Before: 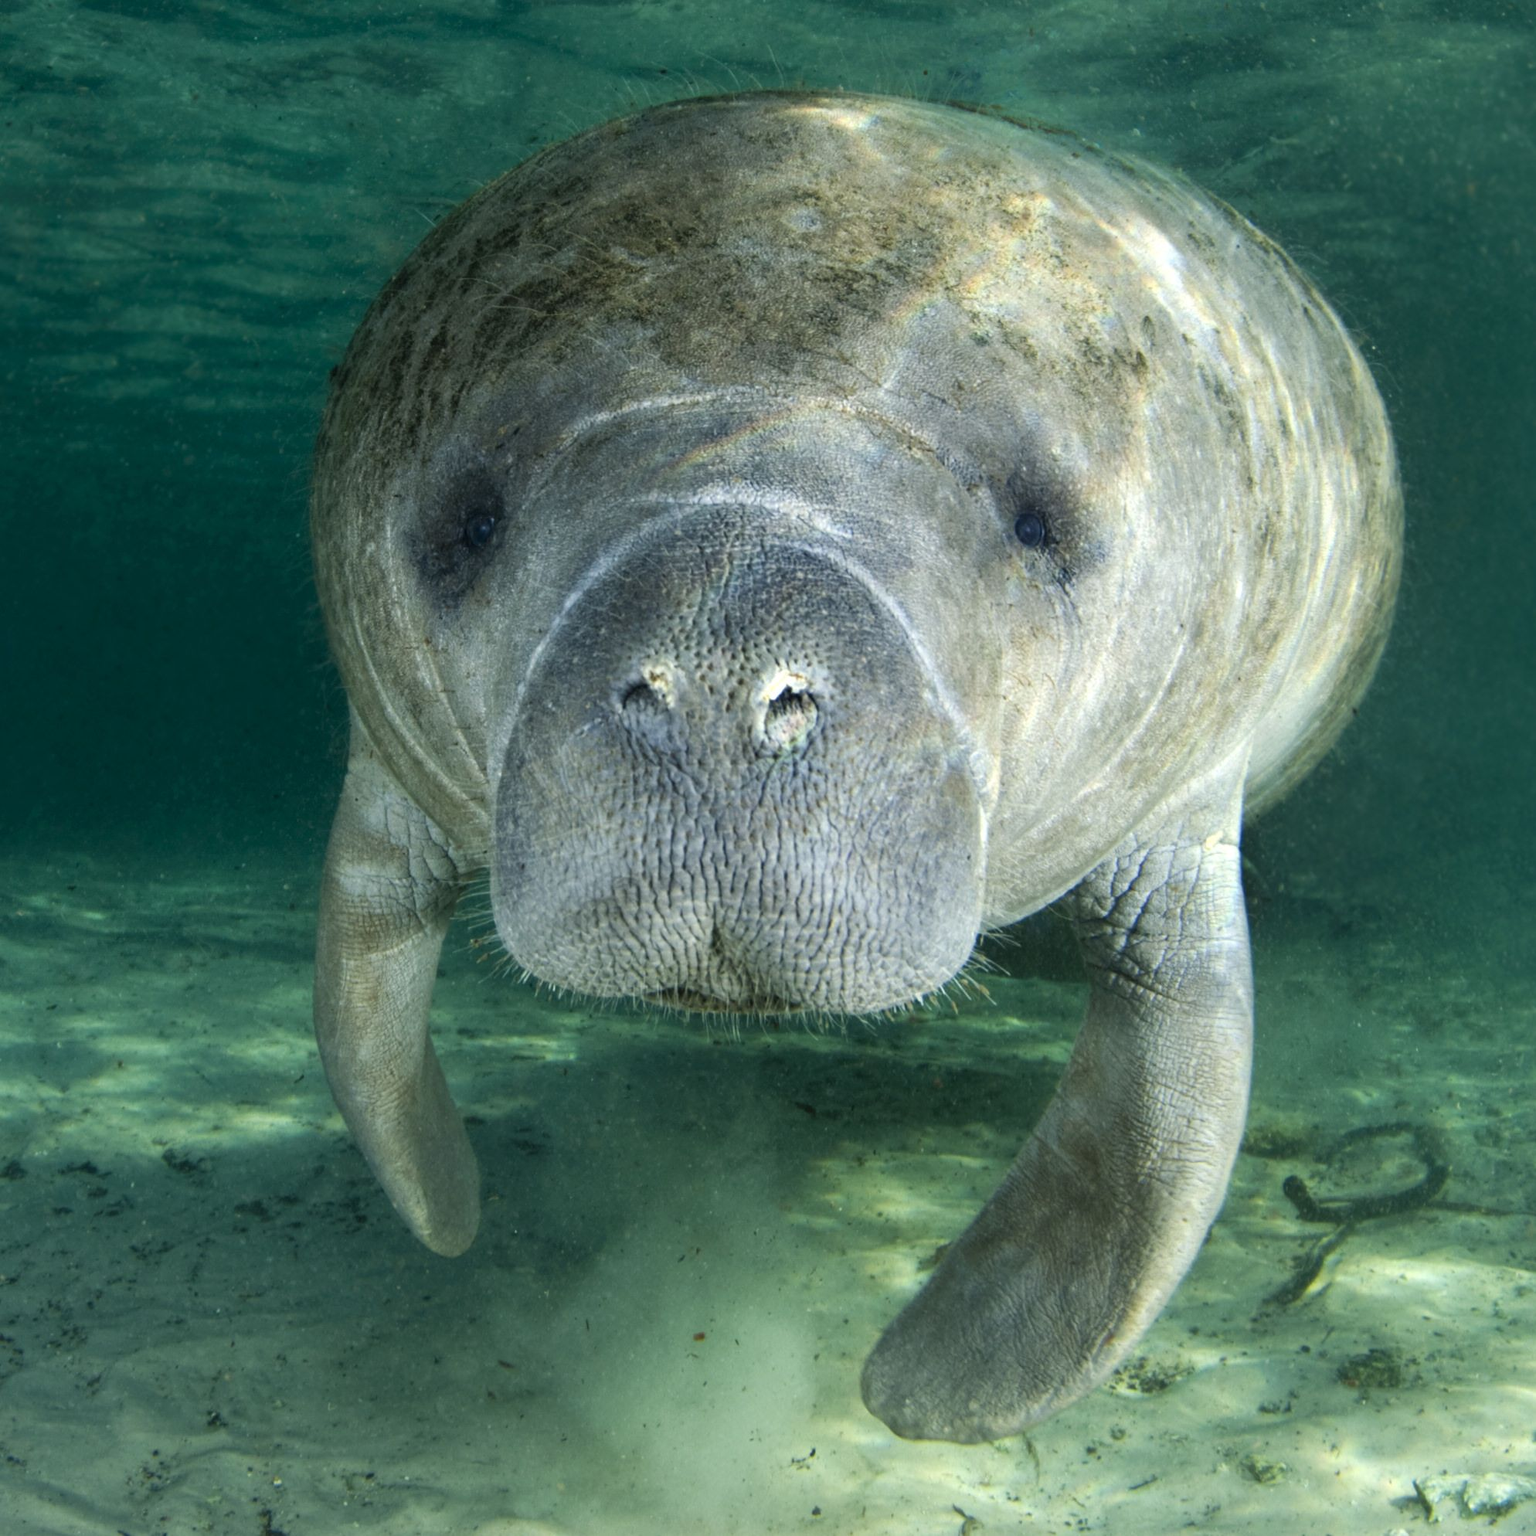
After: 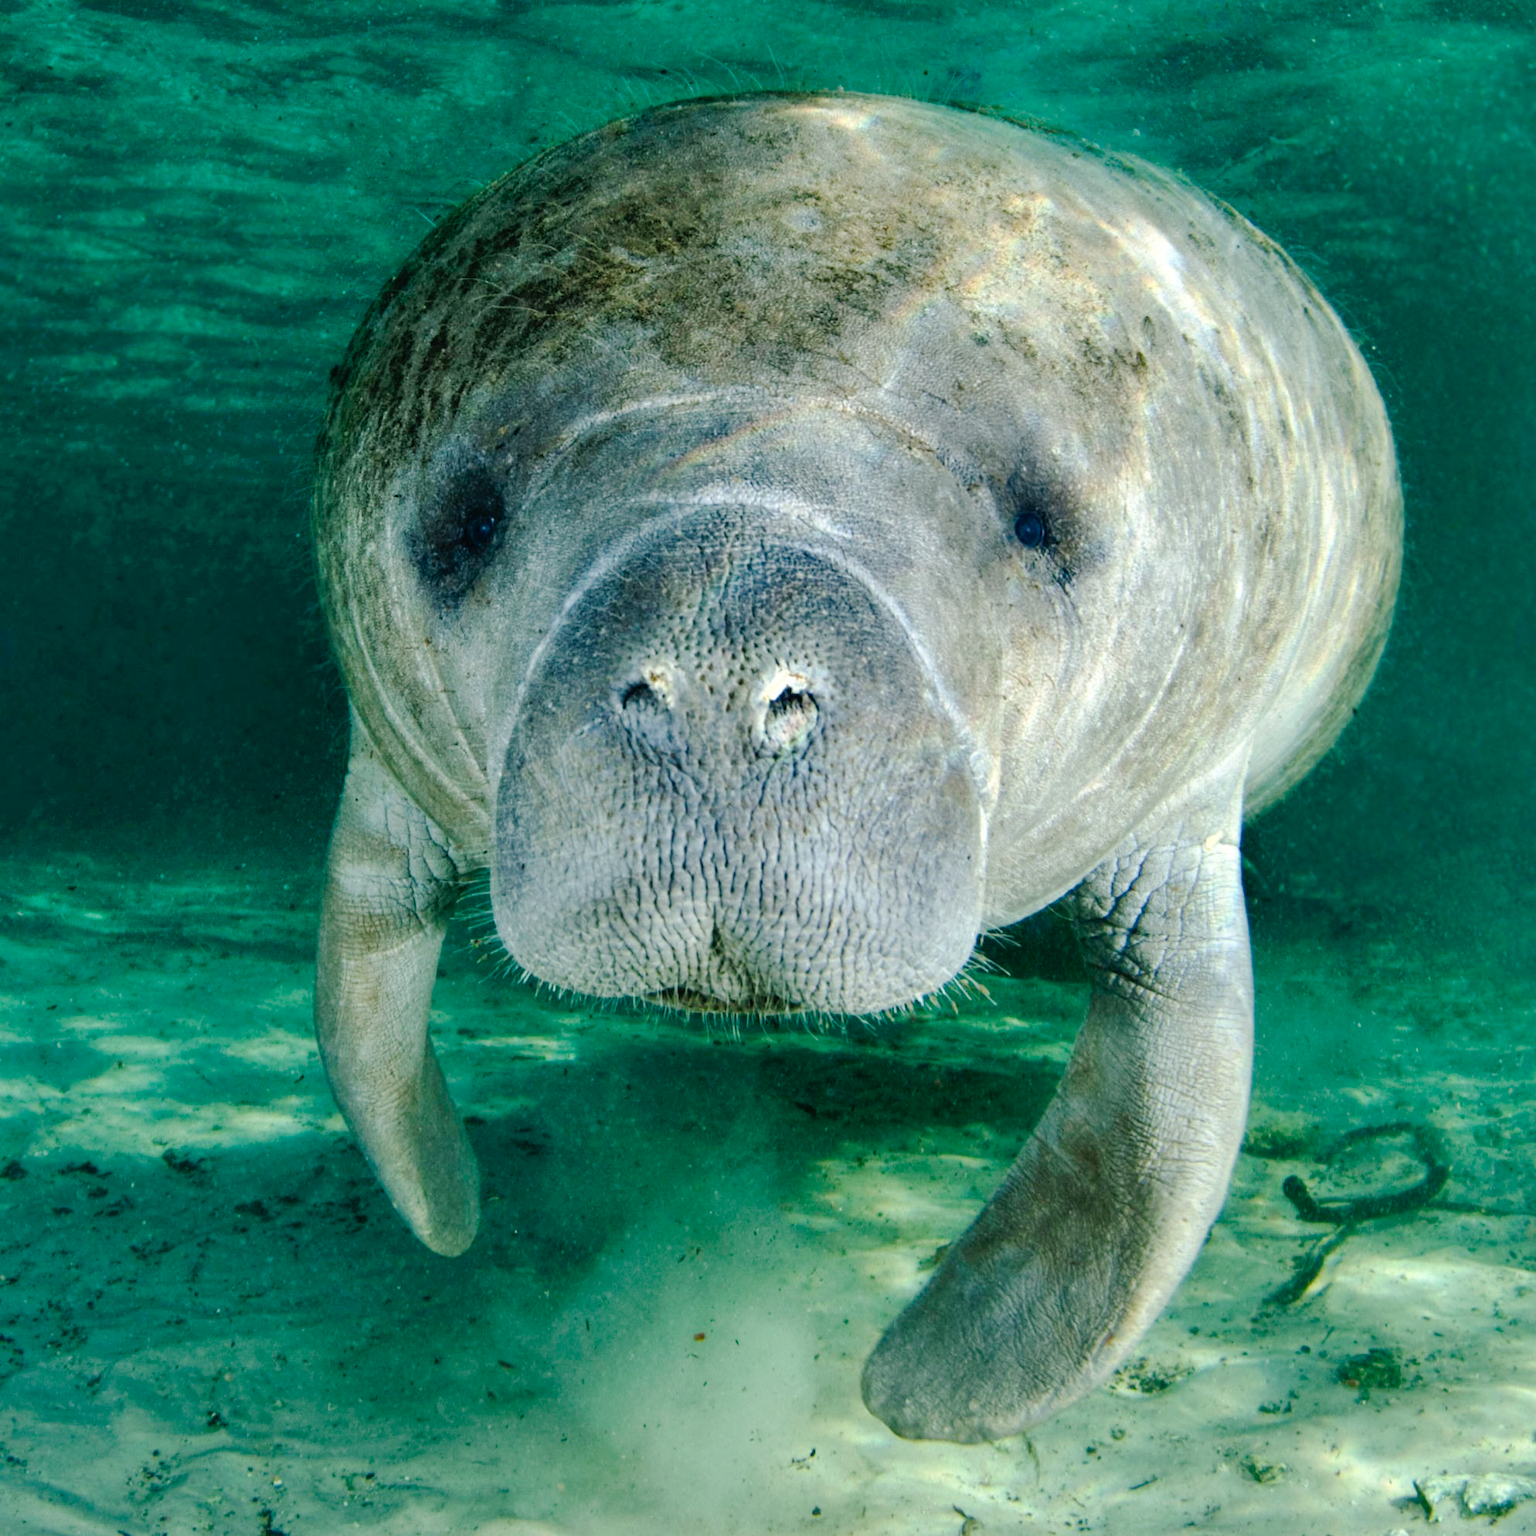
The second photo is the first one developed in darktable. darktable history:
shadows and highlights: radius 133.83, soften with gaussian
tone curve: curves: ch0 [(0, 0) (0.003, 0.012) (0.011, 0.014) (0.025, 0.019) (0.044, 0.028) (0.069, 0.039) (0.1, 0.056) (0.136, 0.093) (0.177, 0.147) (0.224, 0.214) (0.277, 0.29) (0.335, 0.381) (0.399, 0.476) (0.468, 0.557) (0.543, 0.635) (0.623, 0.697) (0.709, 0.764) (0.801, 0.831) (0.898, 0.917) (1, 1)], preserve colors none
